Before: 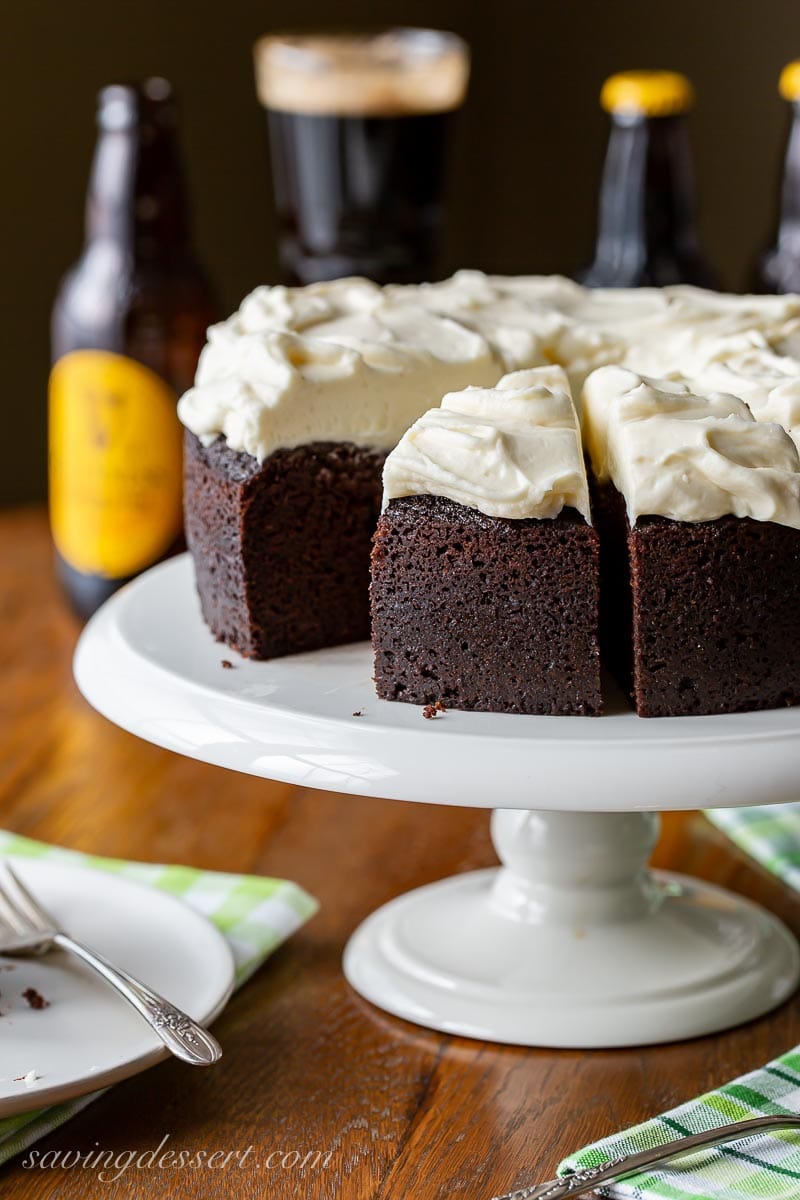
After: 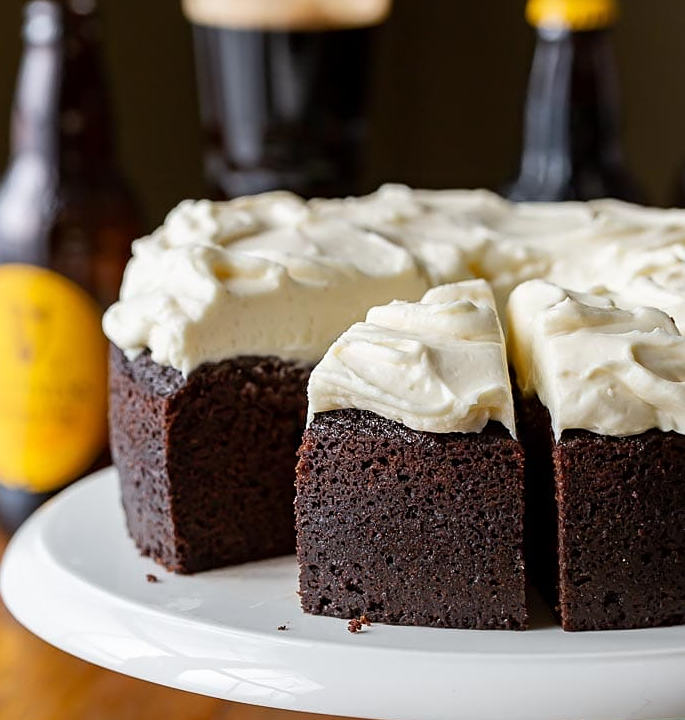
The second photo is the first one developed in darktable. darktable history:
crop and rotate: left 9.446%, top 7.174%, right 4.884%, bottom 32.784%
sharpen: amount 0.217
